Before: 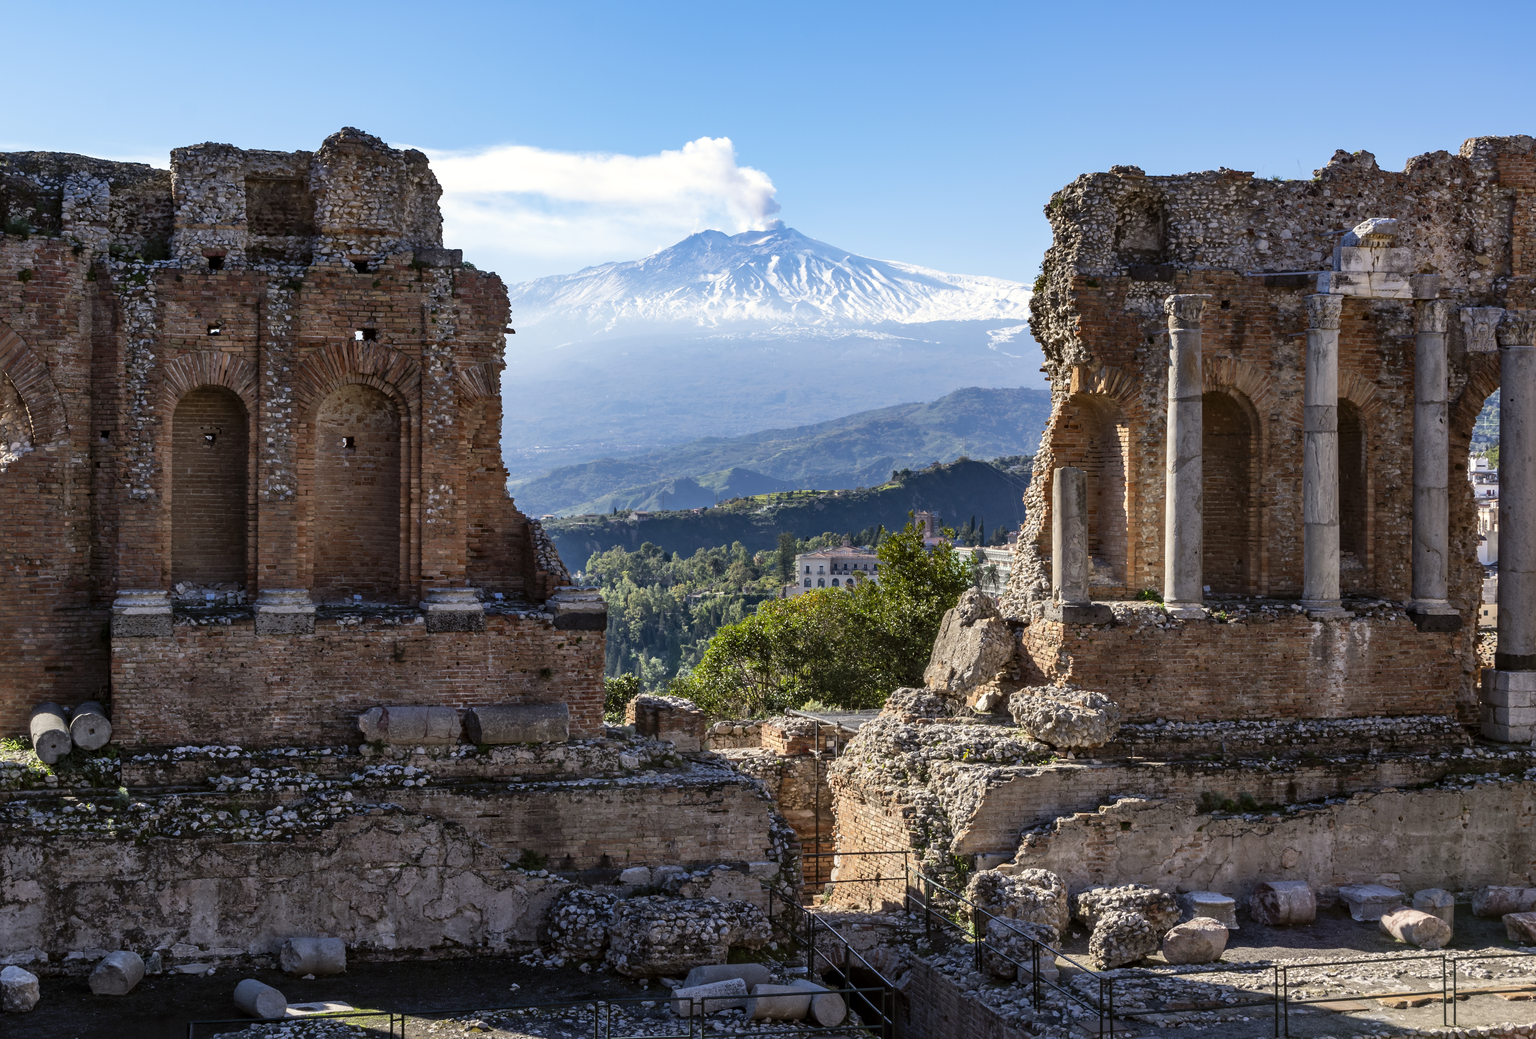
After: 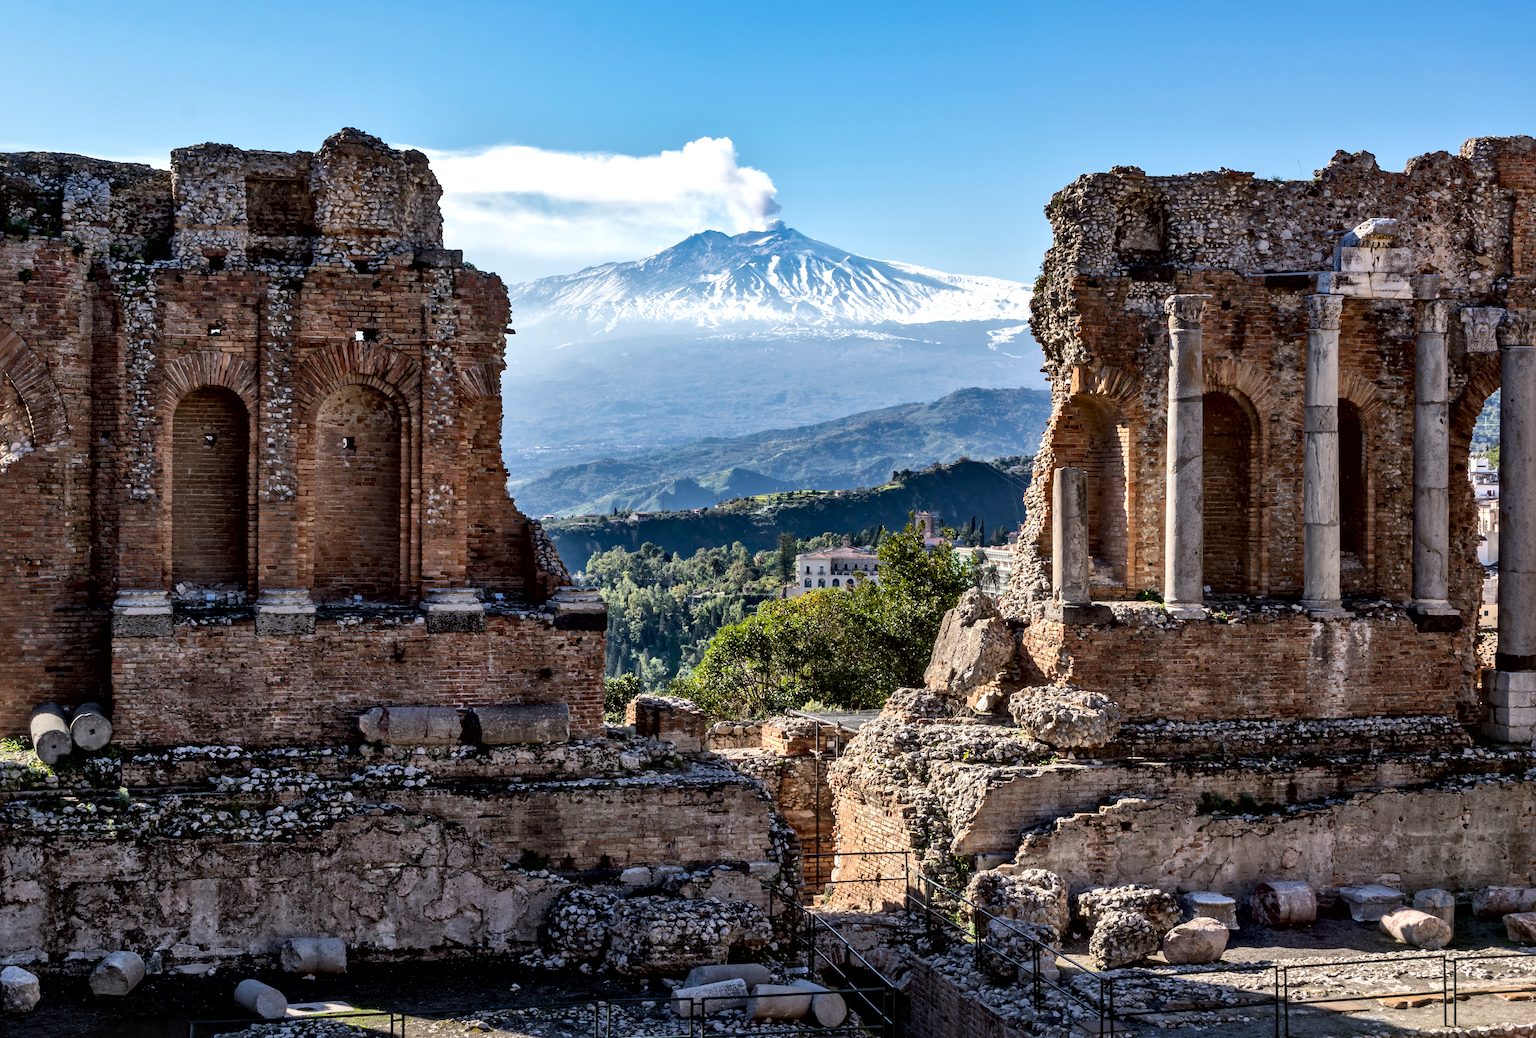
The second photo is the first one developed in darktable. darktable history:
local contrast: mode bilateral grid, contrast 99, coarseness 99, detail 165%, midtone range 0.2
